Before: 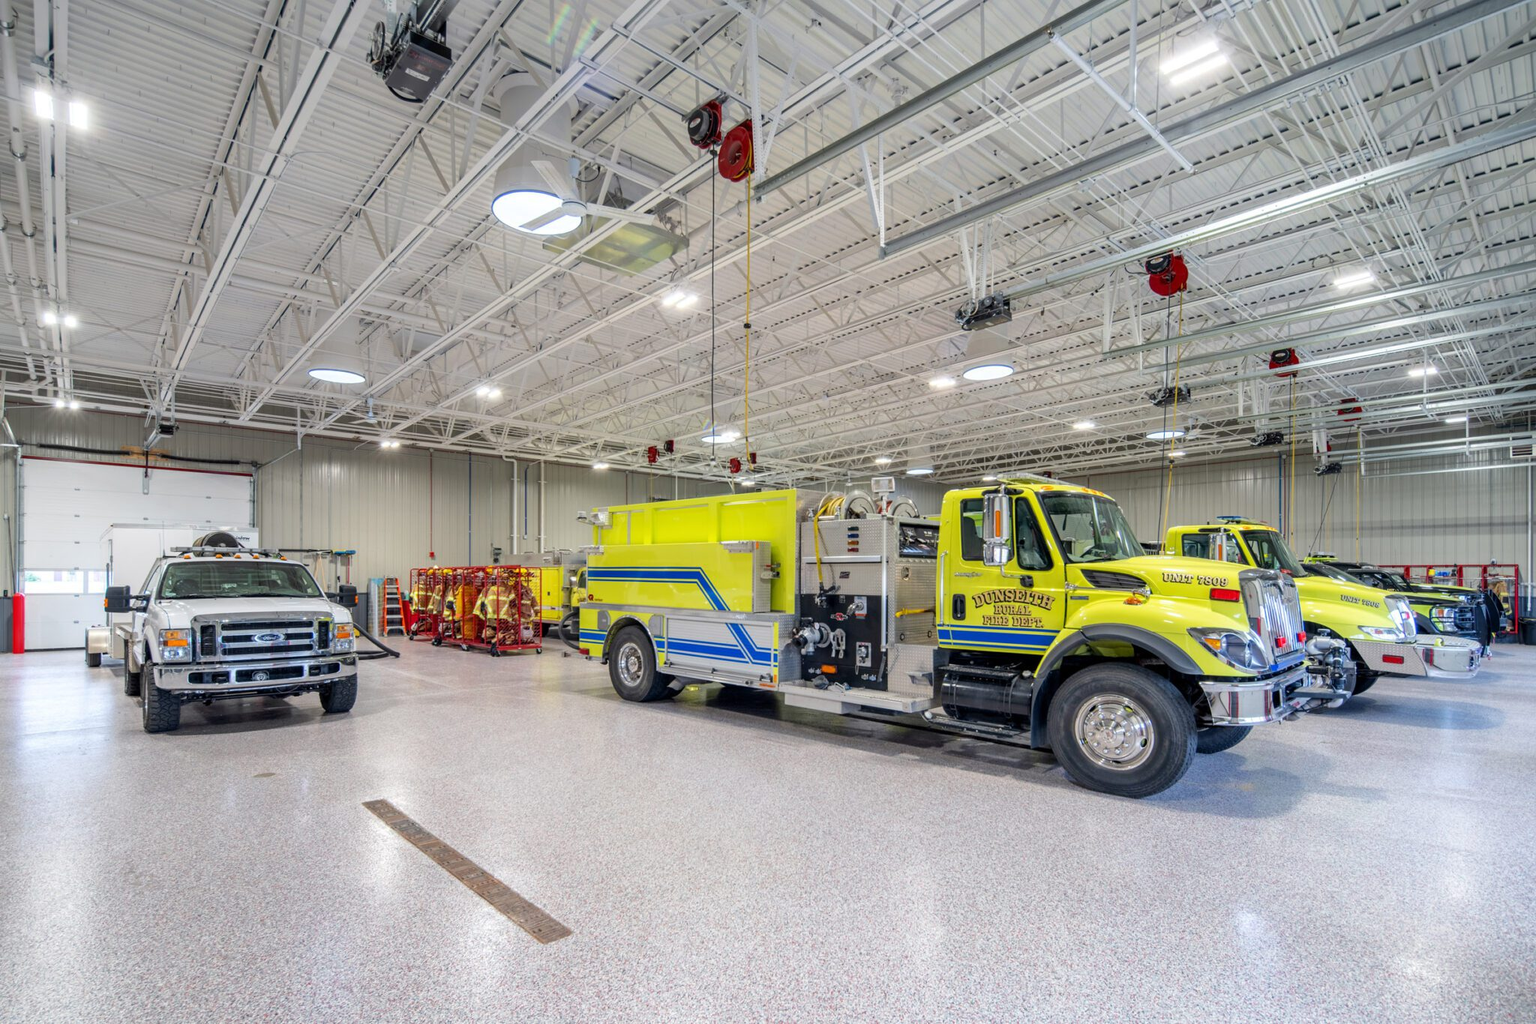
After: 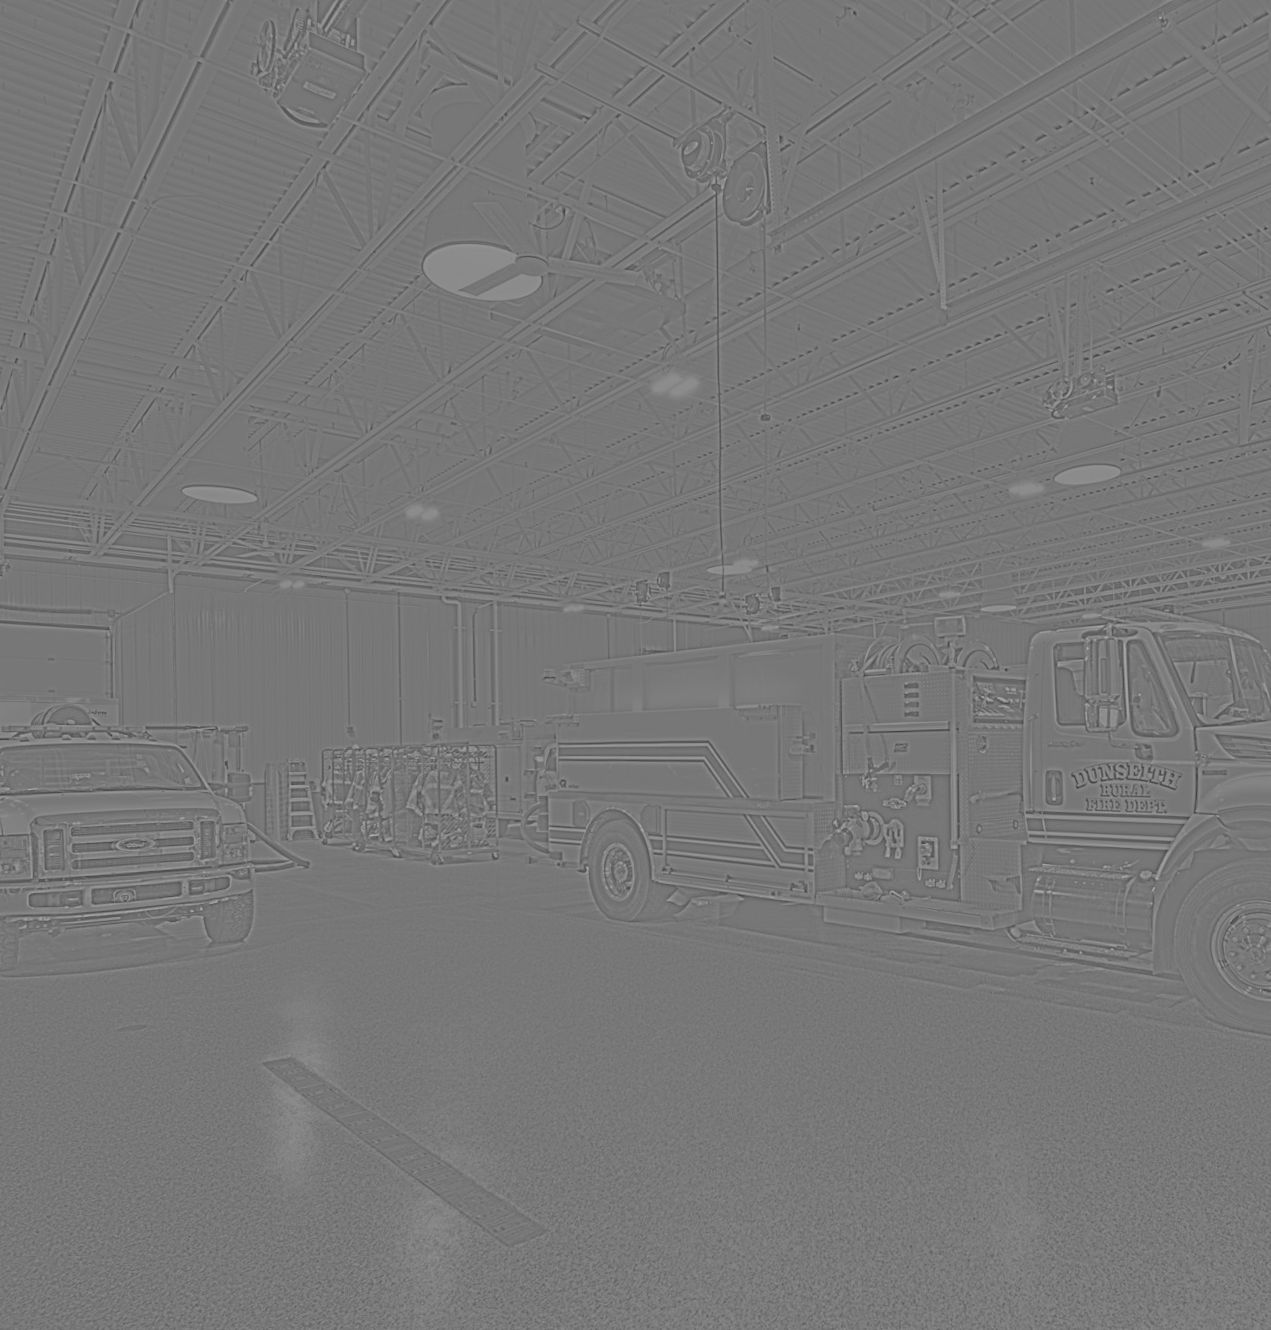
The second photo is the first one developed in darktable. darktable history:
crop: left 10.644%, right 26.528%
rotate and perspective: rotation -1°, crop left 0.011, crop right 0.989, crop top 0.025, crop bottom 0.975
exposure: black level correction 0, exposure 0.7 EV, compensate exposure bias true, compensate highlight preservation false
white balance: red 1.004, blue 1.096
highpass: sharpness 9.84%, contrast boost 9.94%
contrast brightness saturation: contrast 0.08, saturation 0.2
